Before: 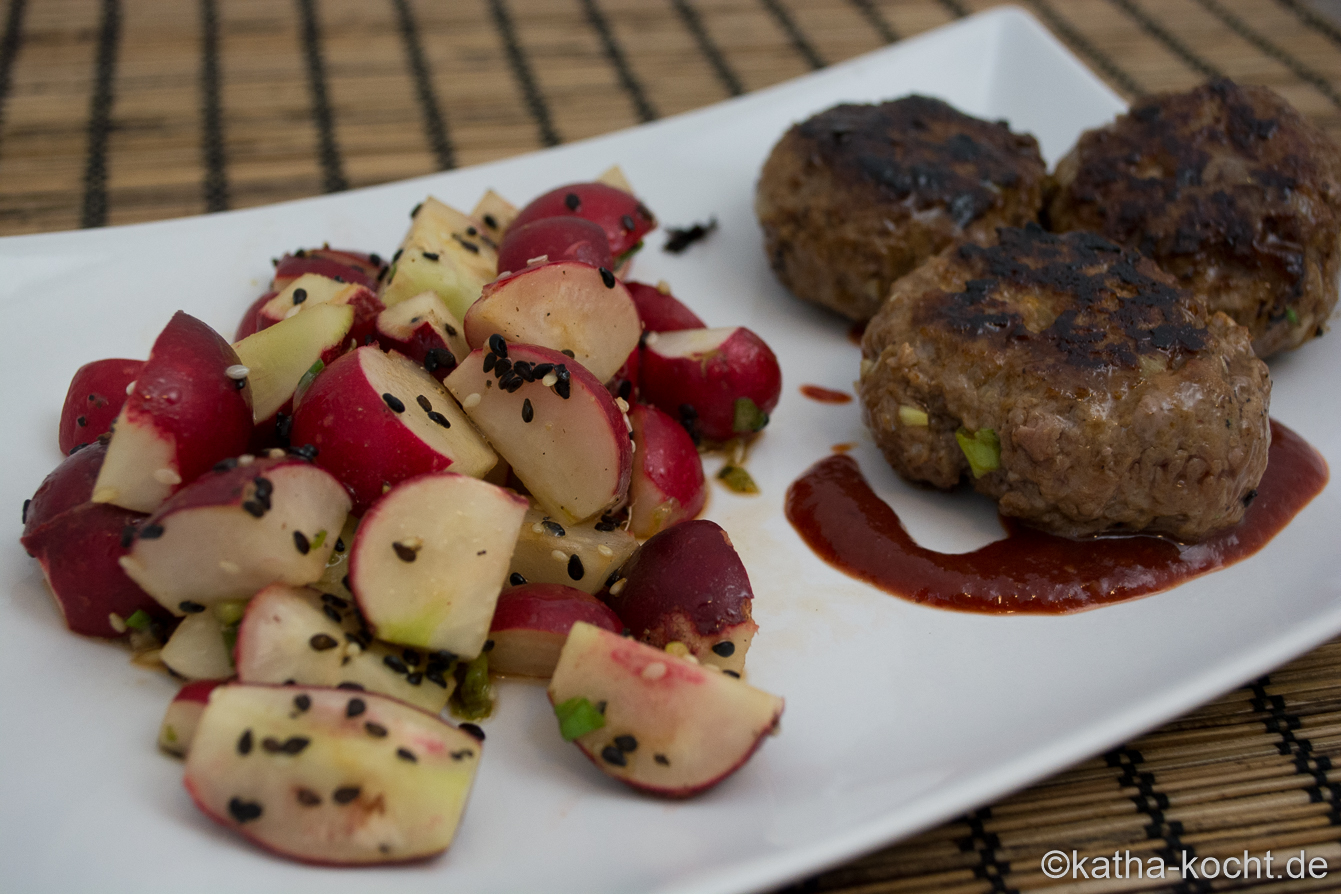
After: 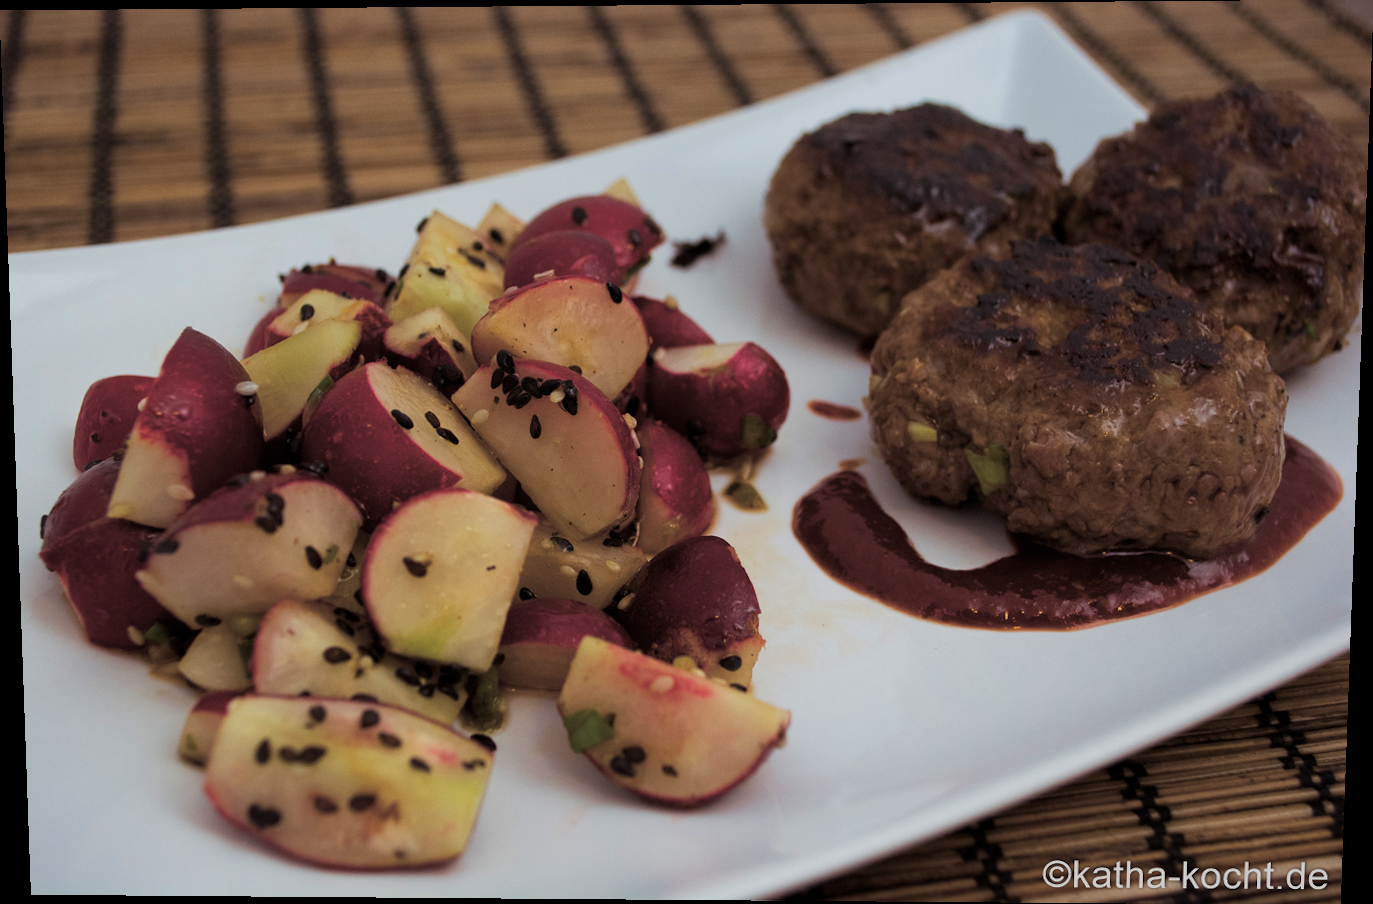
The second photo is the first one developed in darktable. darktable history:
rotate and perspective: lens shift (vertical) 0.048, lens shift (horizontal) -0.024, automatic cropping off
split-toning: shadows › saturation 0.2
color balance rgb: linear chroma grading › global chroma 18.9%, perceptual saturation grading › global saturation 20%, perceptual saturation grading › highlights -25%, perceptual saturation grading › shadows 50%, global vibrance 18.93%
